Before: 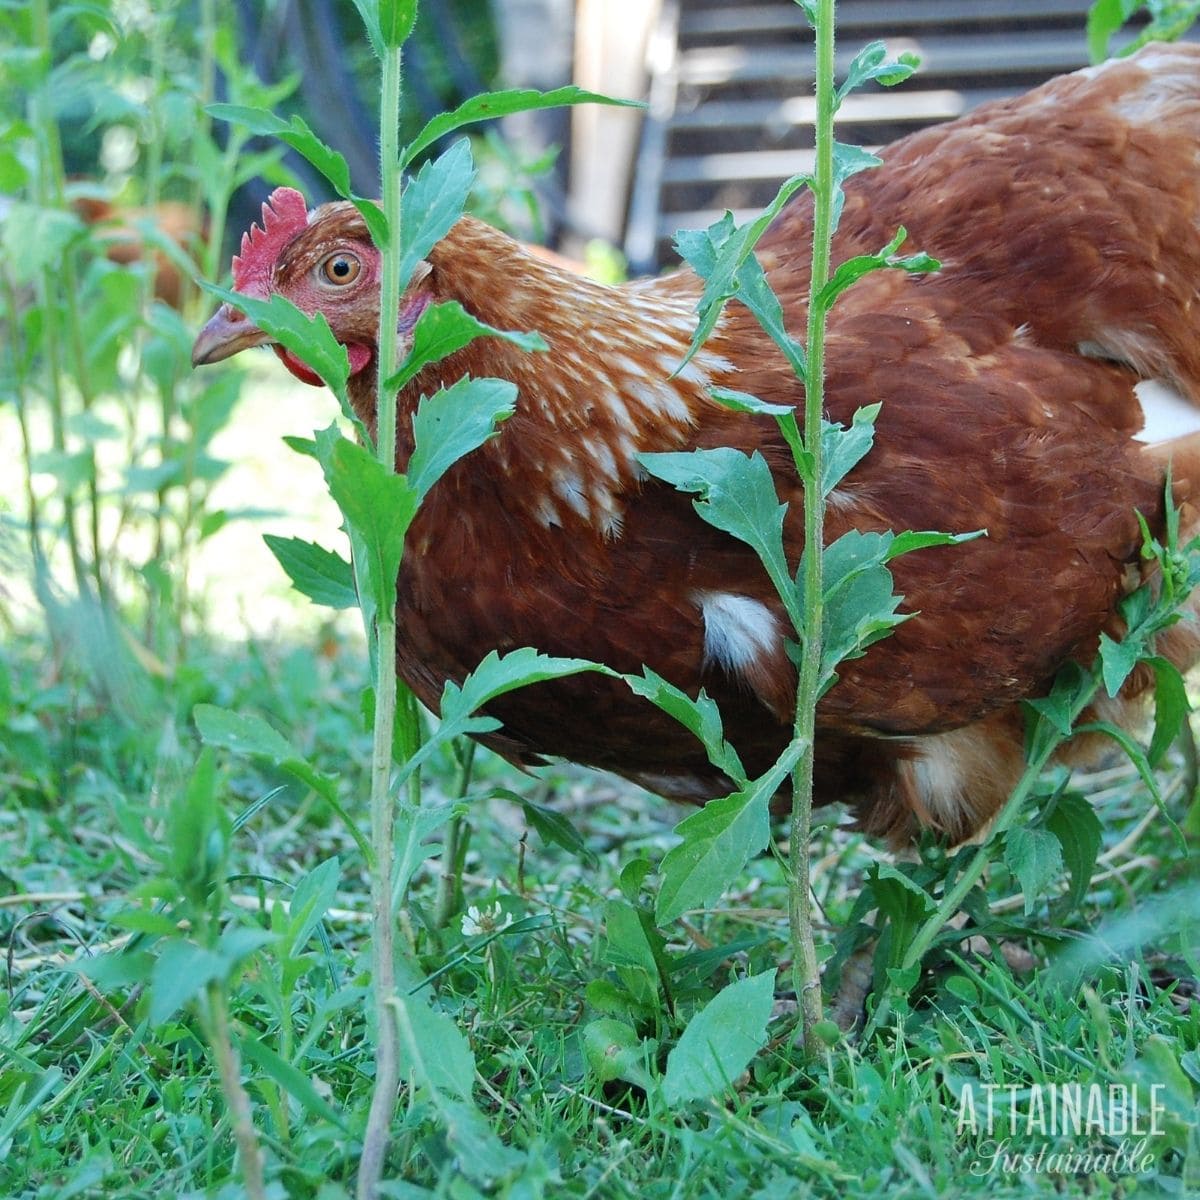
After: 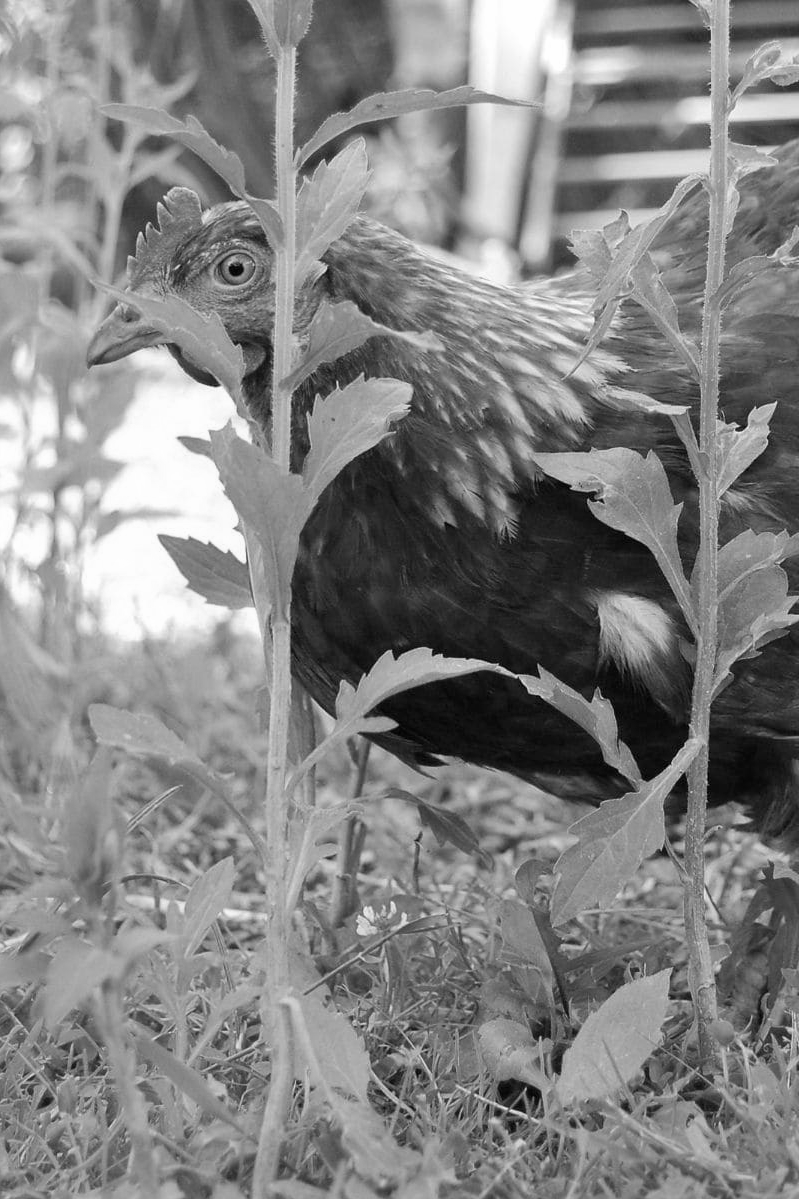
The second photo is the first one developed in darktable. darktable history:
crop and rotate: left 8.786%, right 24.548%
color balance rgb: shadows lift › hue 87.51°, highlights gain › chroma 1.35%, highlights gain › hue 55.1°, global offset › chroma 0.13%, global offset › hue 253.66°, perceptual saturation grading › global saturation 16.38%
monochrome: on, module defaults
